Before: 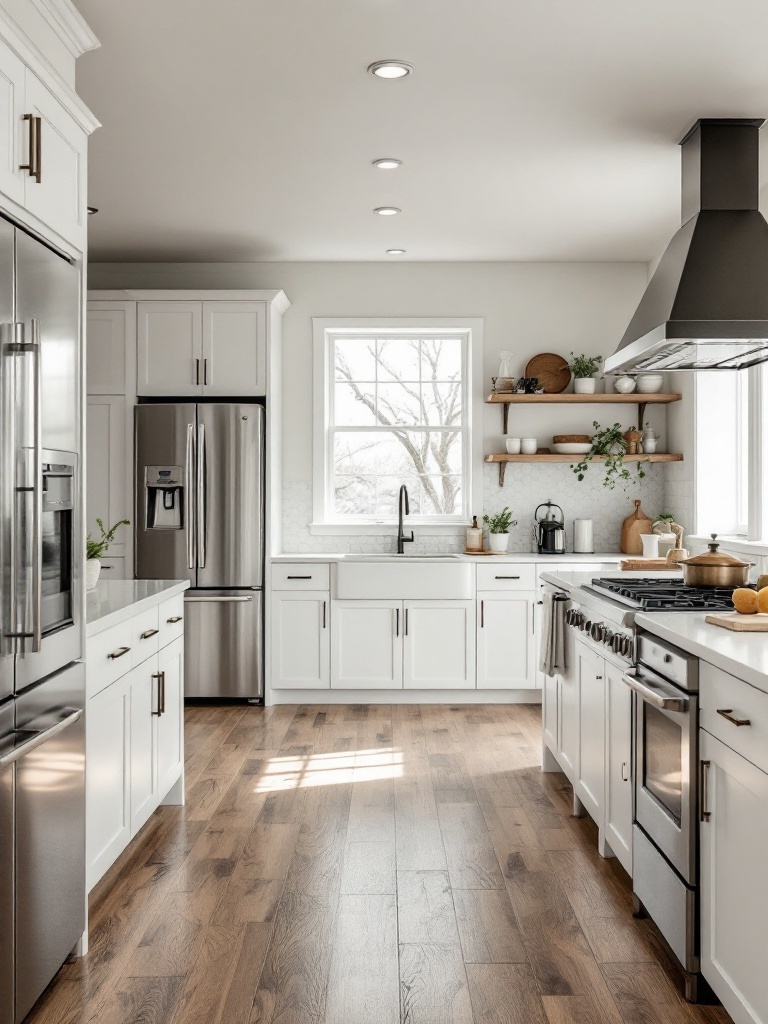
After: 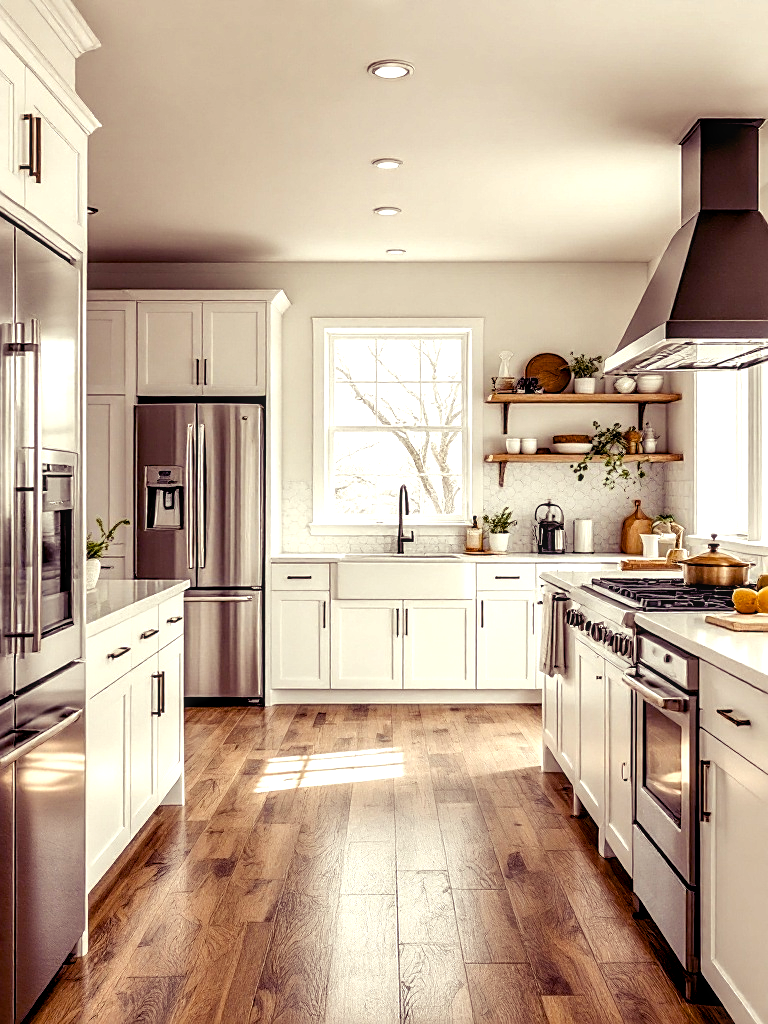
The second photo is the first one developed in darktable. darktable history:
local contrast: detail 130%
color balance rgb: shadows lift › luminance -21.66%, shadows lift › chroma 8.98%, shadows lift › hue 283.37°, power › chroma 1.55%, power › hue 25.59°, highlights gain › luminance 6.08%, highlights gain › chroma 2.55%, highlights gain › hue 90°, global offset › luminance -0.87%, perceptual saturation grading › global saturation 27.49%, perceptual saturation grading › highlights -28.39%, perceptual saturation grading › mid-tones 15.22%, perceptual saturation grading › shadows 33.98%, perceptual brilliance grading › highlights 10%, perceptual brilliance grading › mid-tones 5%
sharpen: on, module defaults
